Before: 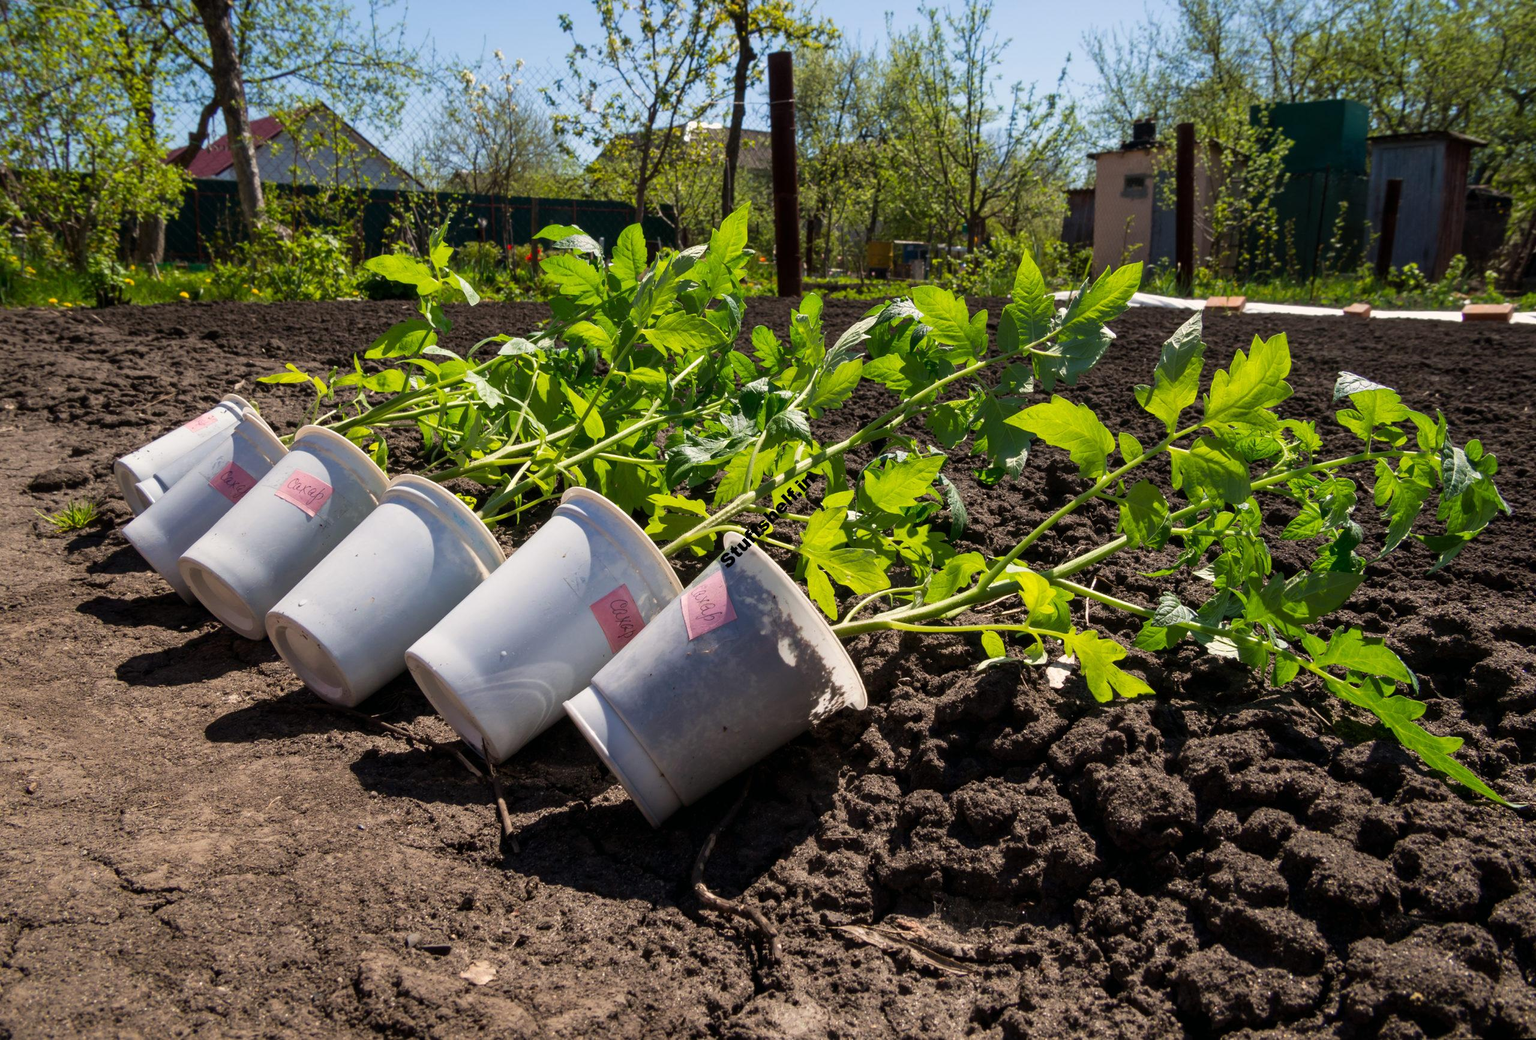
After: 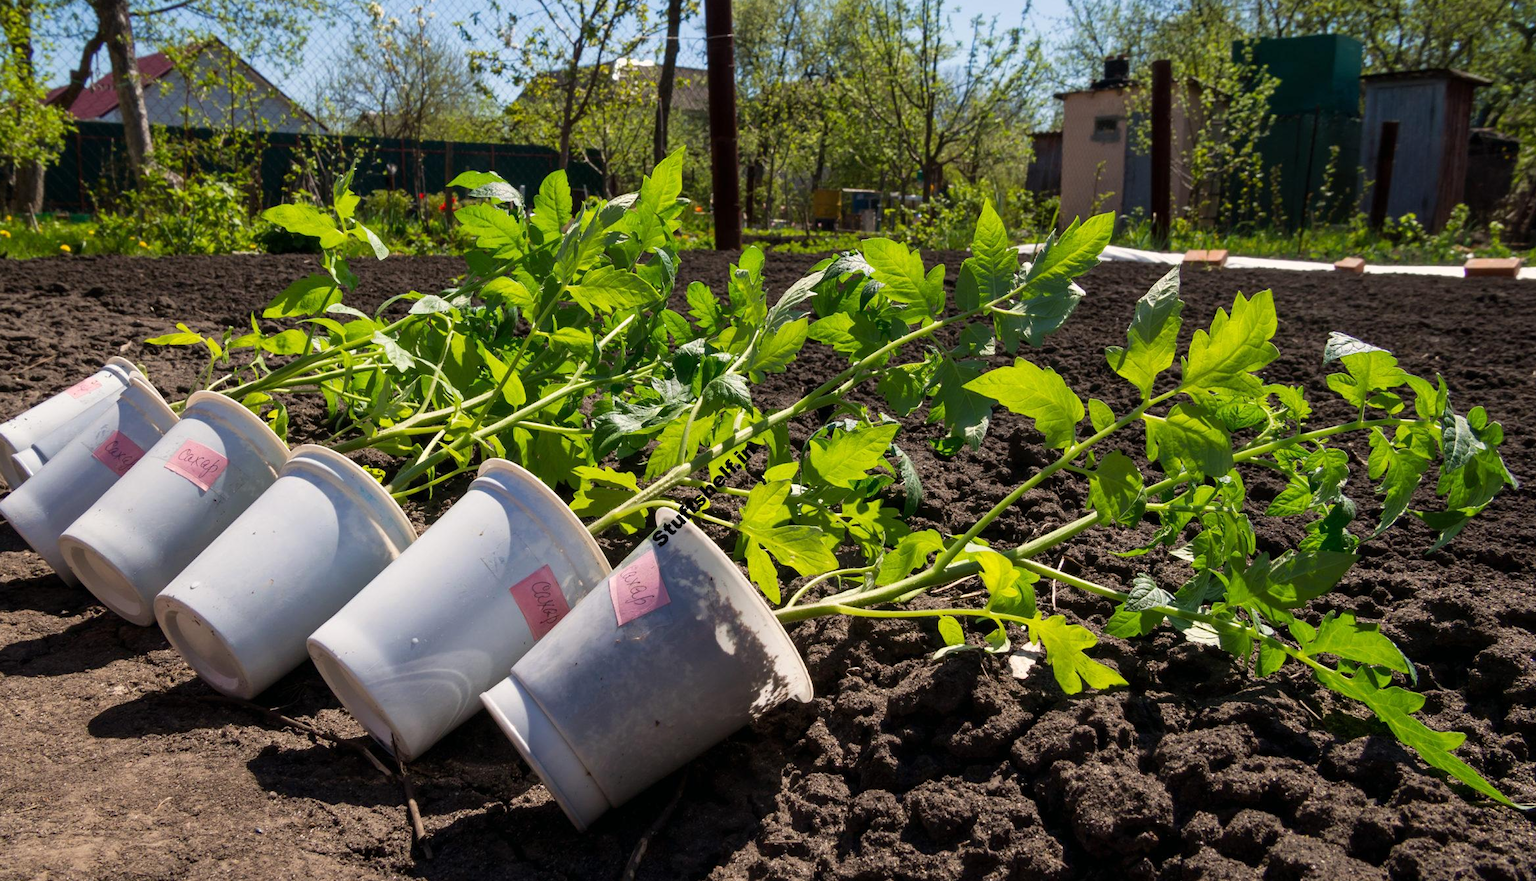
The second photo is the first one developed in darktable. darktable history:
crop: left 8.155%, top 6.611%, bottom 15.385%
levels: levels [0, 0.498, 1]
tone equalizer: on, module defaults
